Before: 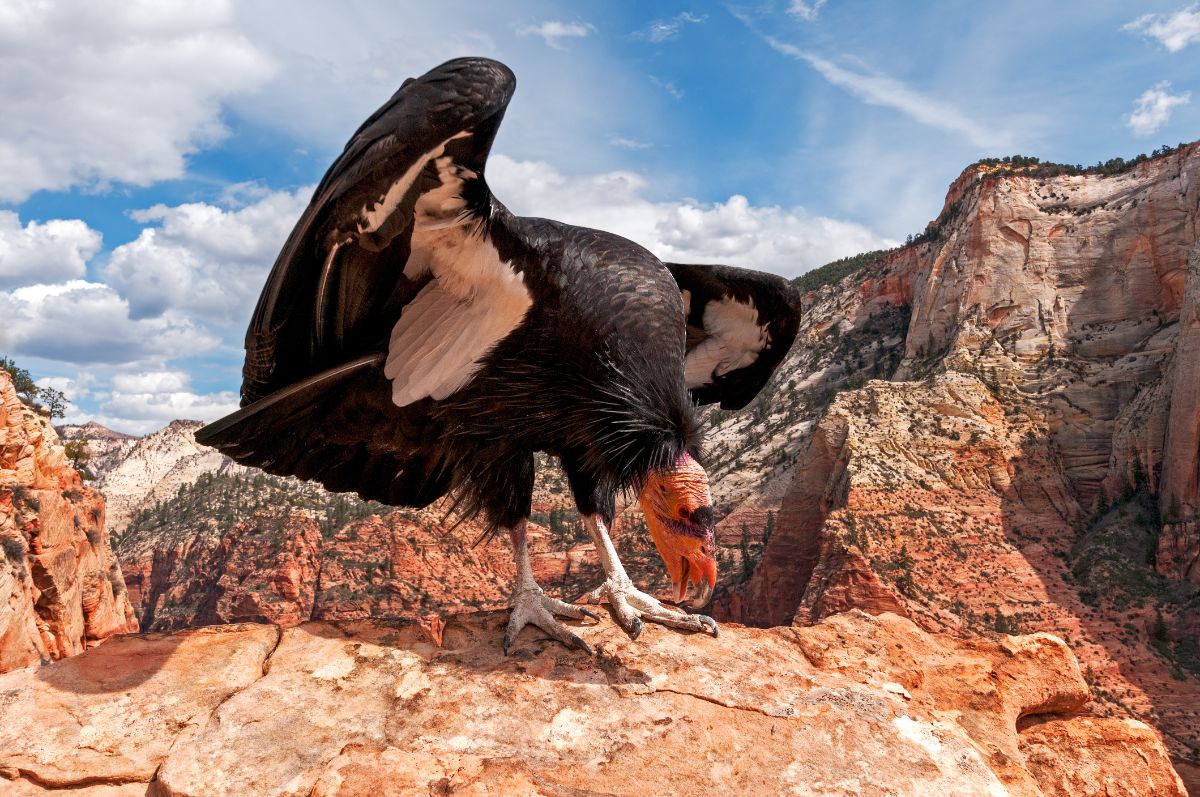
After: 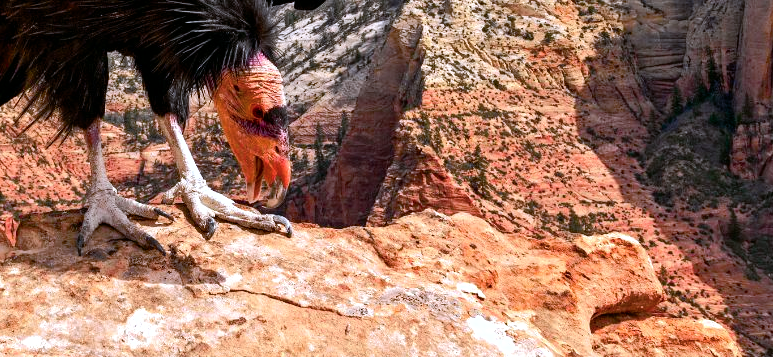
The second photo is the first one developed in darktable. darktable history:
white balance: red 0.967, blue 1.119, emerald 0.756
tone curve: curves: ch0 [(0, 0) (0.078, 0.052) (0.236, 0.22) (0.427, 0.472) (0.508, 0.586) (0.654, 0.742) (0.793, 0.851) (0.994, 0.974)]; ch1 [(0, 0) (0.161, 0.092) (0.35, 0.33) (0.392, 0.392) (0.456, 0.456) (0.505, 0.502) (0.537, 0.518) (0.553, 0.534) (0.602, 0.579) (0.718, 0.718) (1, 1)]; ch2 [(0, 0) (0.346, 0.362) (0.411, 0.412) (0.502, 0.502) (0.531, 0.521) (0.586, 0.59) (0.621, 0.604) (1, 1)], color space Lab, independent channels, preserve colors none
crop and rotate: left 35.509%, top 50.238%, bottom 4.934%
color balance rgb: shadows lift › luminance -20%, power › hue 72.24°, highlights gain › luminance 15%, global offset › hue 171.6°, perceptual saturation grading › global saturation 14.09%, perceptual saturation grading › highlights -25%, perceptual saturation grading › shadows 25%, global vibrance 25%, contrast 10%
shadows and highlights: on, module defaults
